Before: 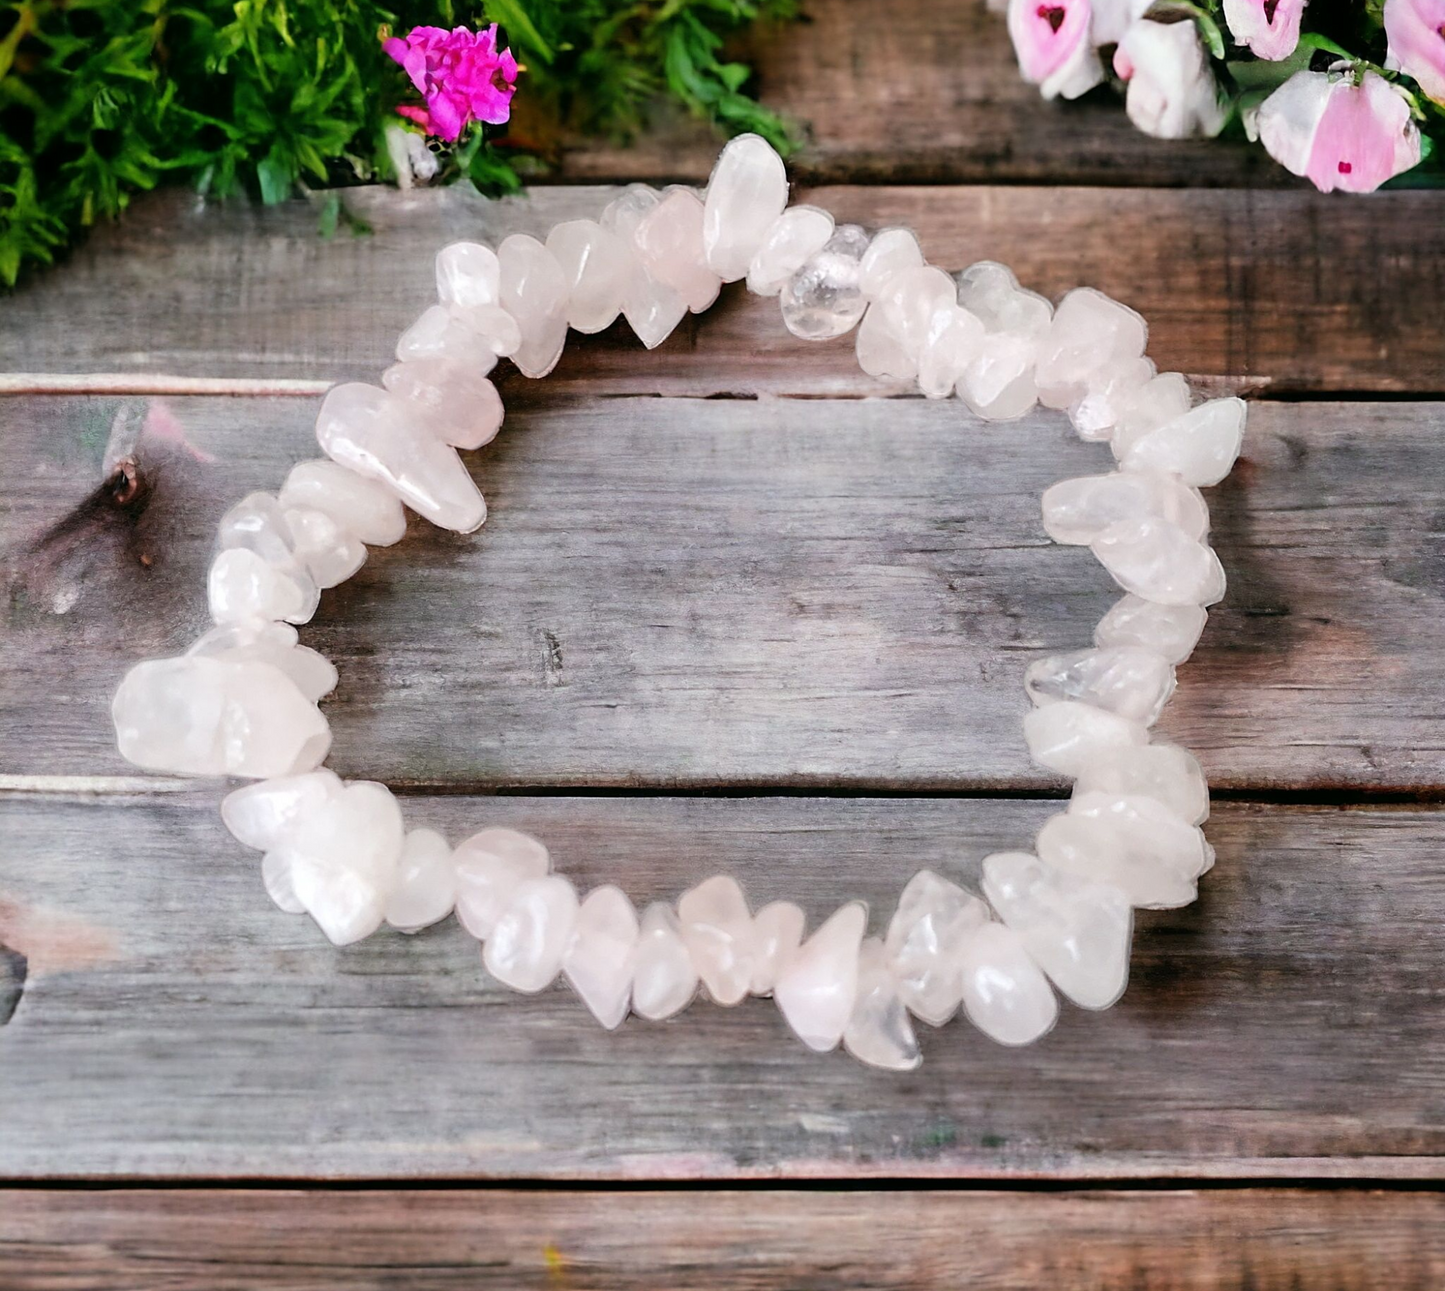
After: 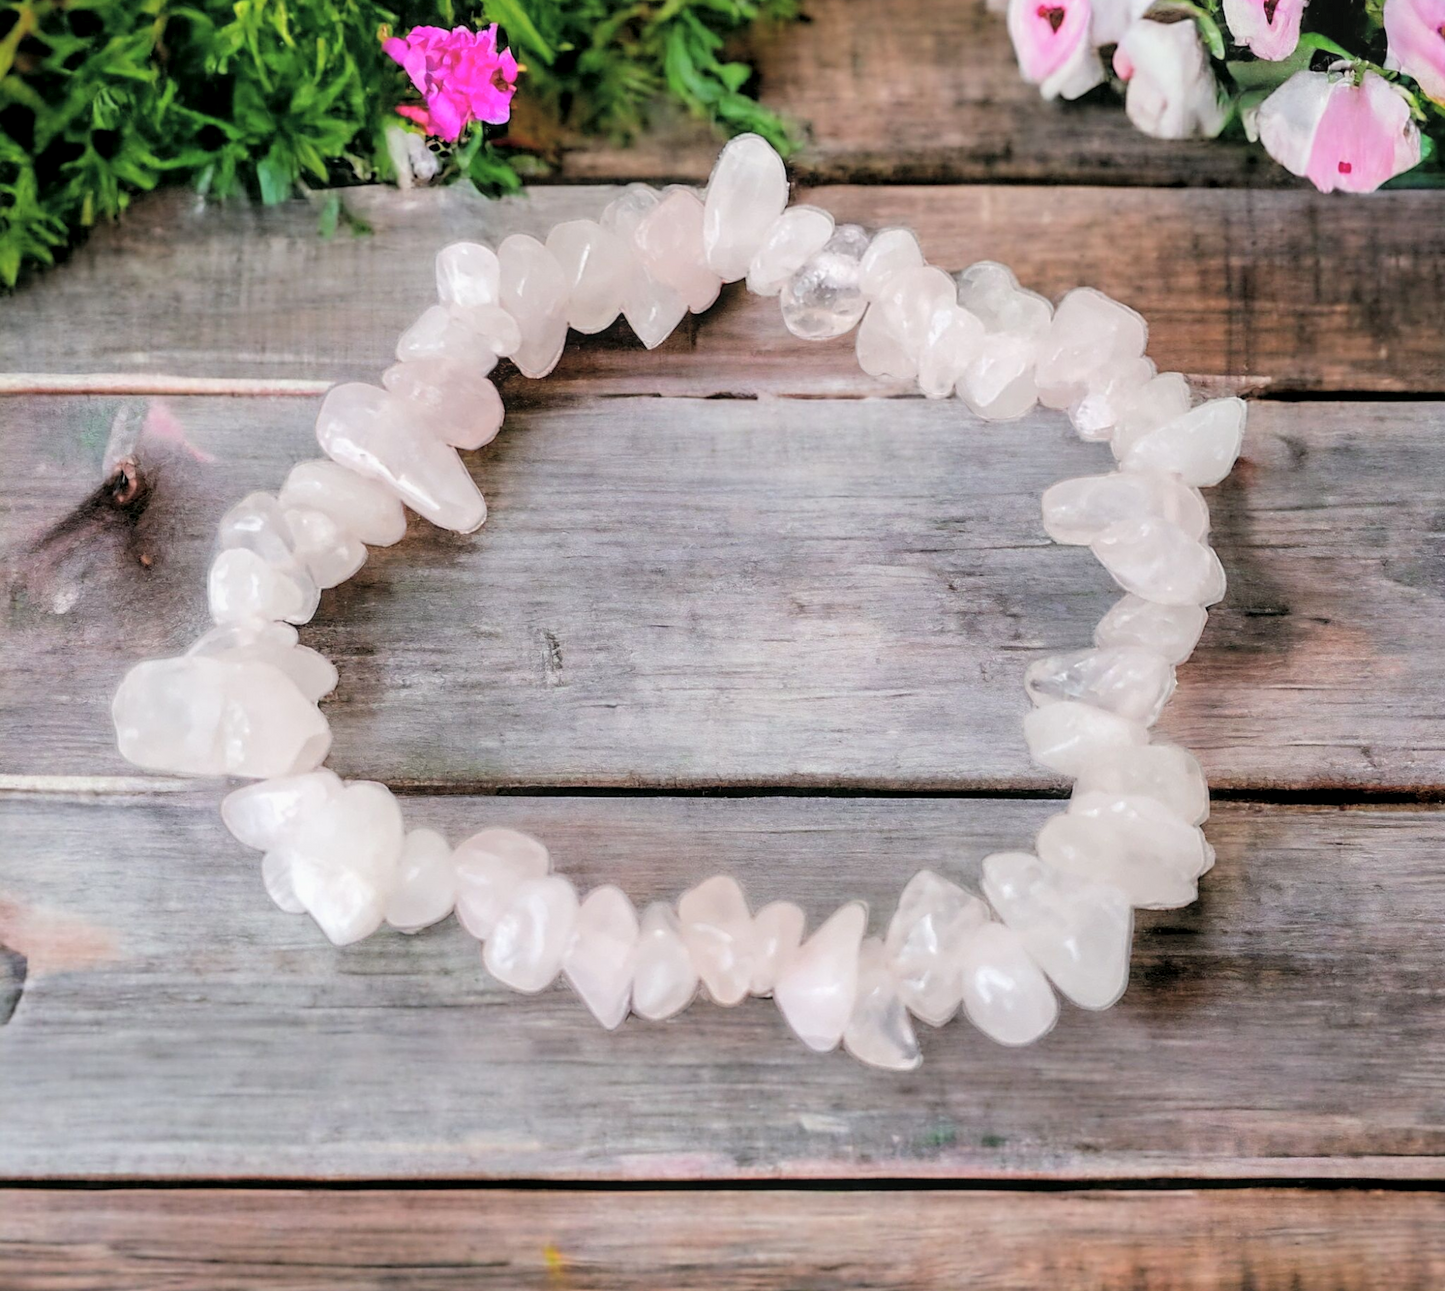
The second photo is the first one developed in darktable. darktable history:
tone curve: curves: ch0 [(0, 0) (0.004, 0.008) (0.077, 0.156) (0.169, 0.29) (0.774, 0.774) (0.988, 0.926)], color space Lab, independent channels, preserve colors none
local contrast: detail 130%
